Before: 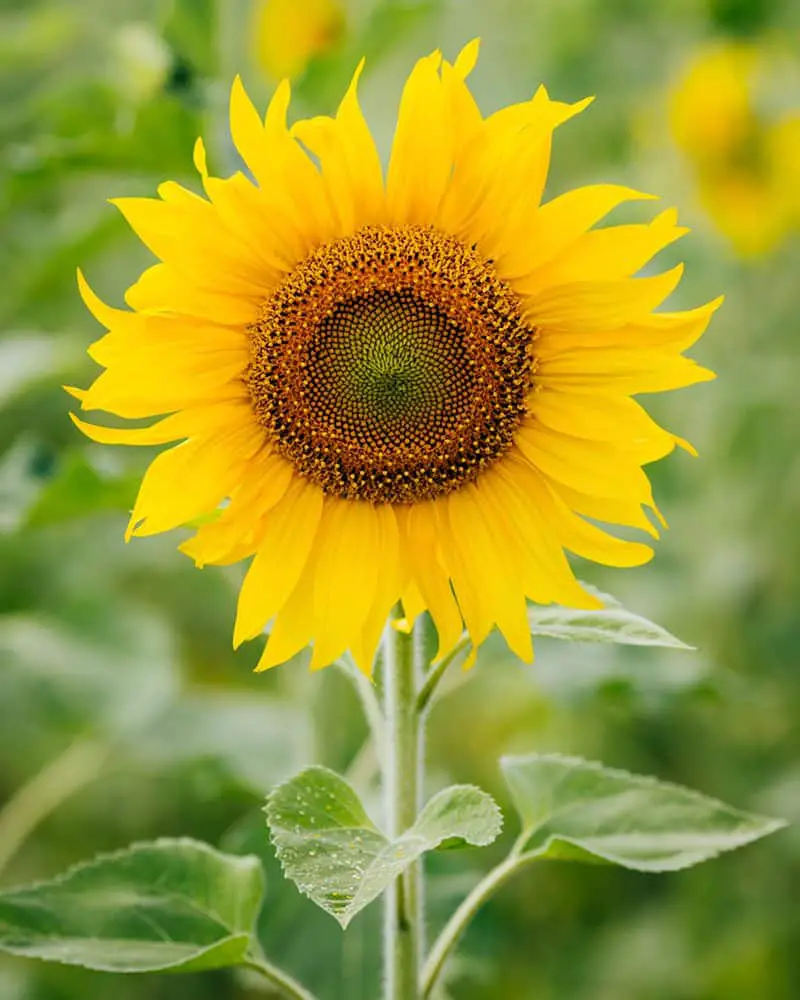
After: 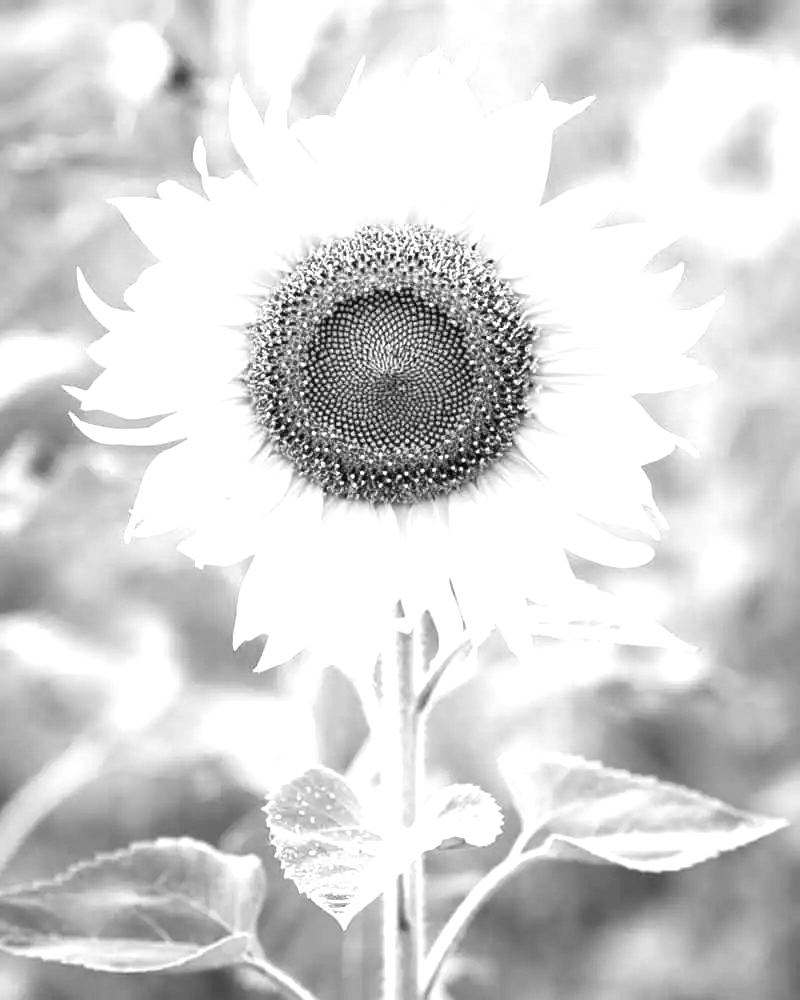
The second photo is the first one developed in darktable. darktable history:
monochrome: on, module defaults
exposure: exposure 1 EV, compensate highlight preservation false
shadows and highlights: radius 110.86, shadows 51.09, white point adjustment 9.16, highlights -4.17, highlights color adjustment 32.2%, soften with gaussian
white balance: red 1, blue 1
